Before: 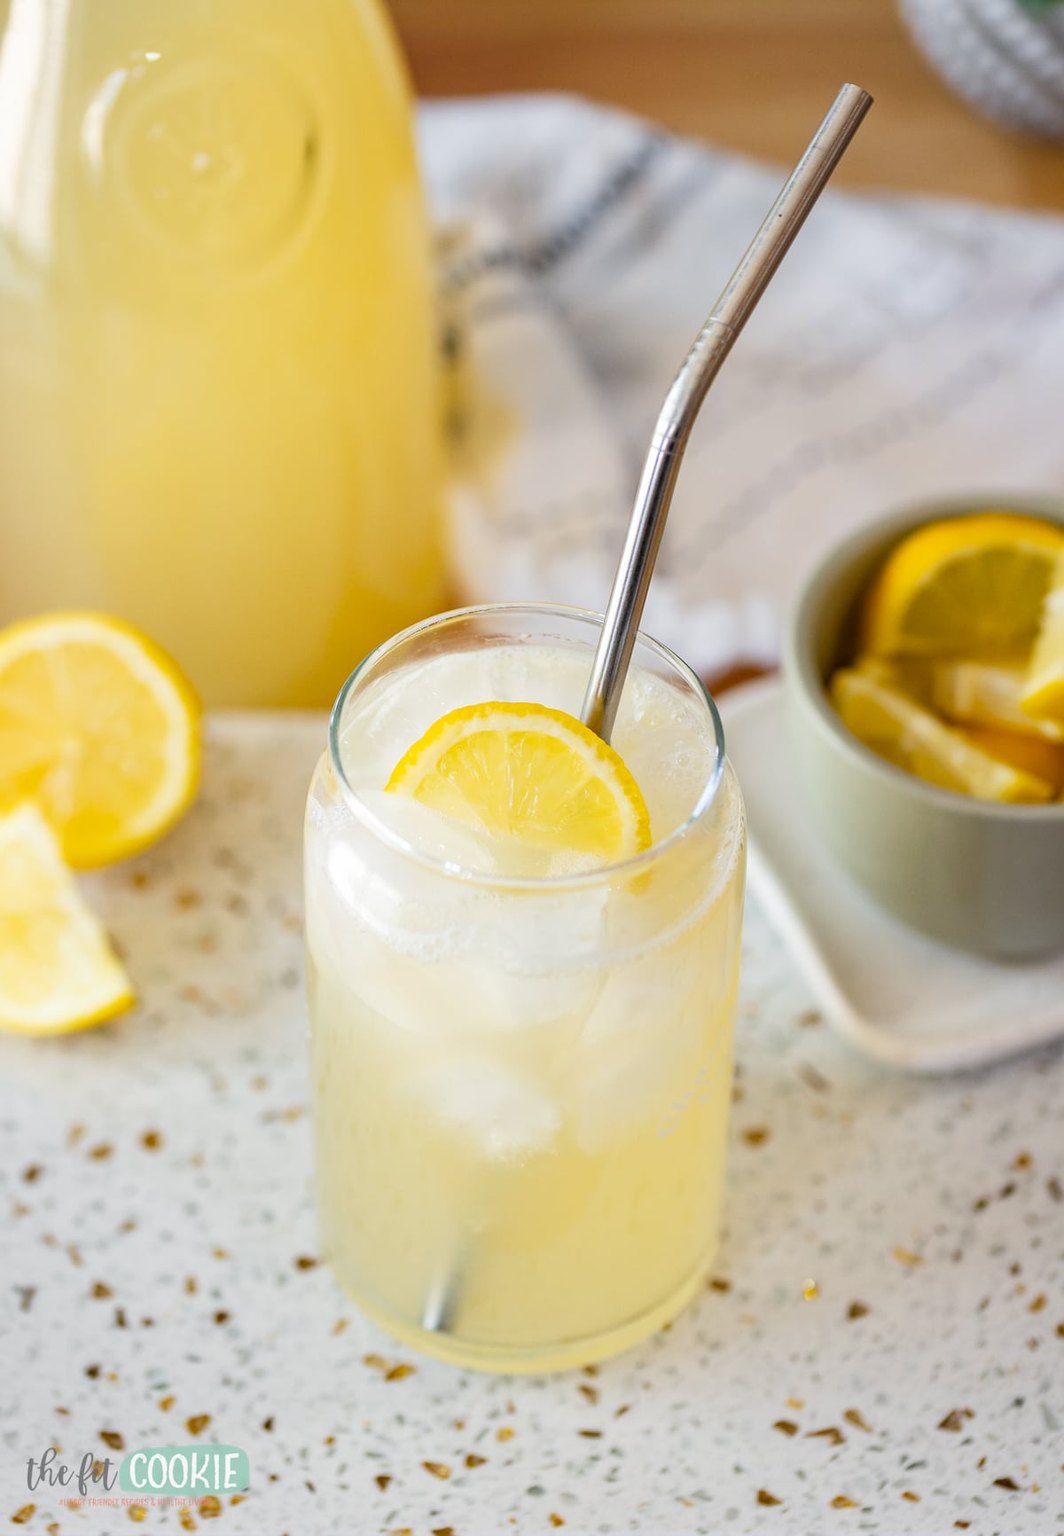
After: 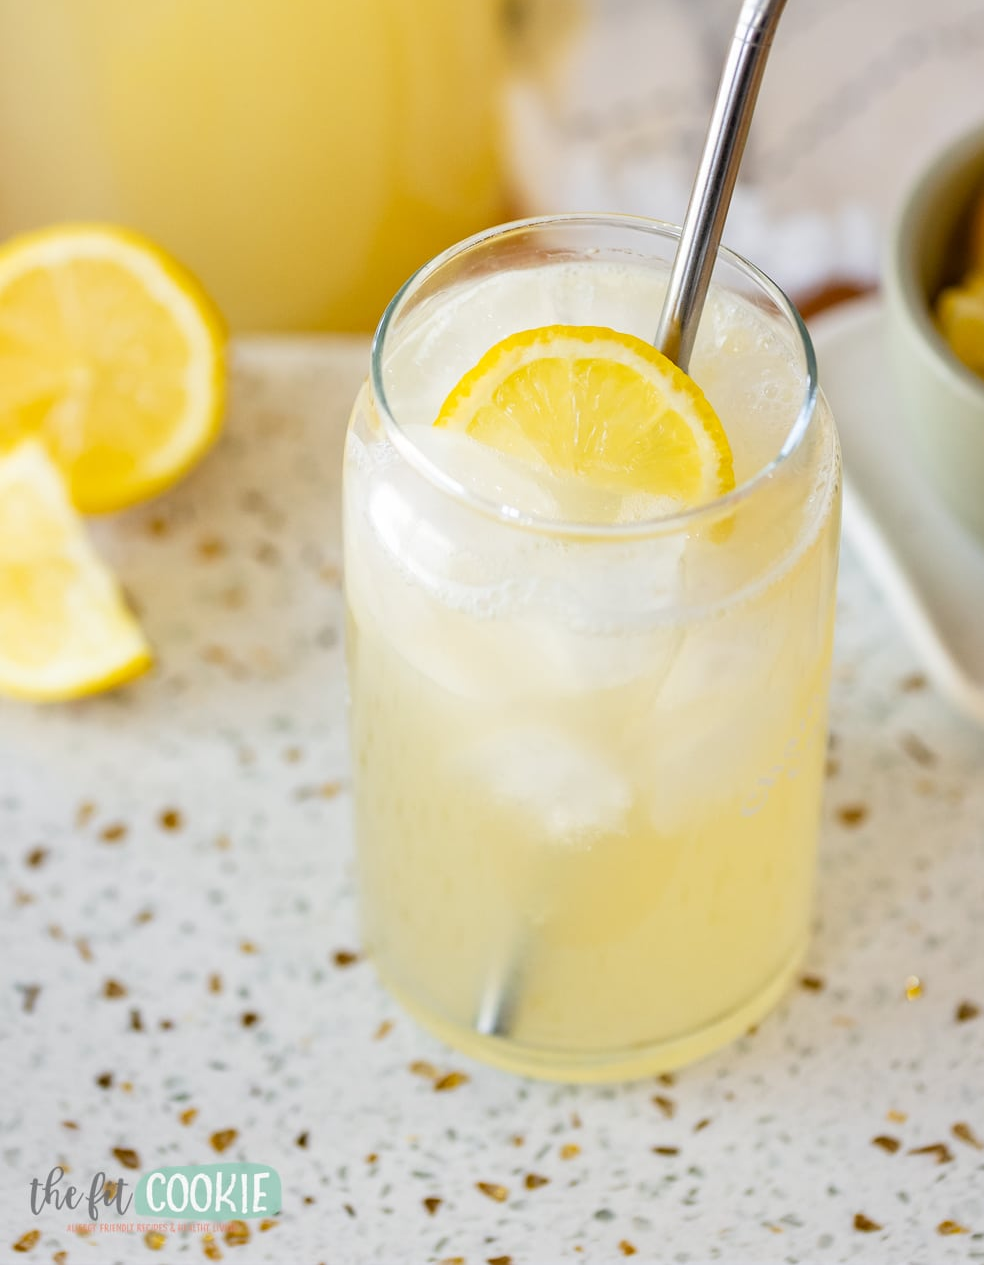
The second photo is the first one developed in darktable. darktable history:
crop: top 26.909%, right 17.962%
